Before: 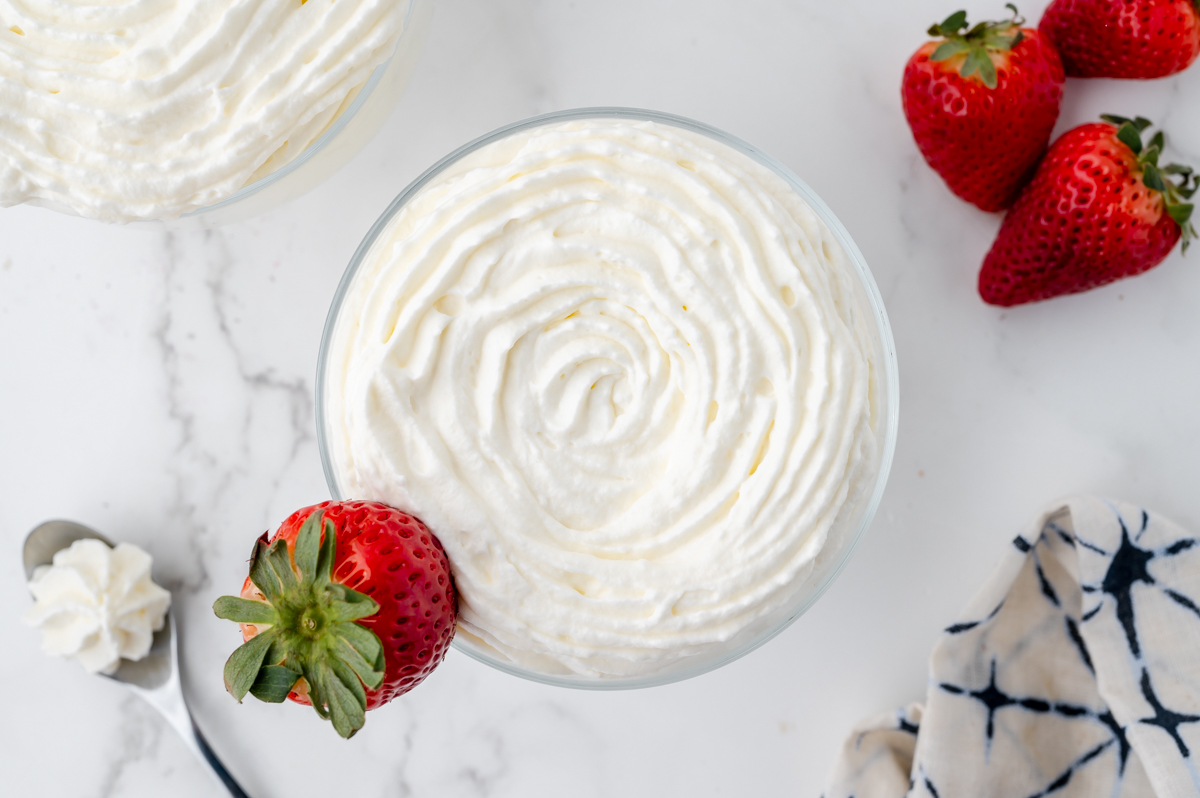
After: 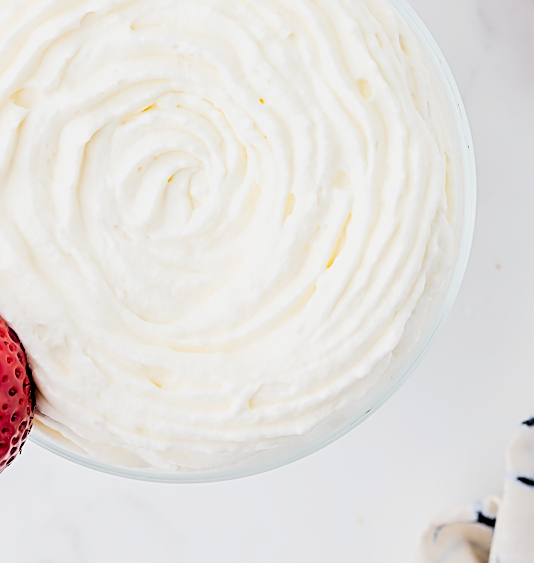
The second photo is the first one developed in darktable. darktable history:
crop: left 35.283%, top 26.038%, right 20.14%, bottom 3.406%
exposure: black level correction 0, exposure 0.692 EV, compensate exposure bias true, compensate highlight preservation false
filmic rgb: black relative exposure -7.5 EV, white relative exposure 4.99 EV, hardness 3.32, contrast 1.3
sharpen: amount 0.989
